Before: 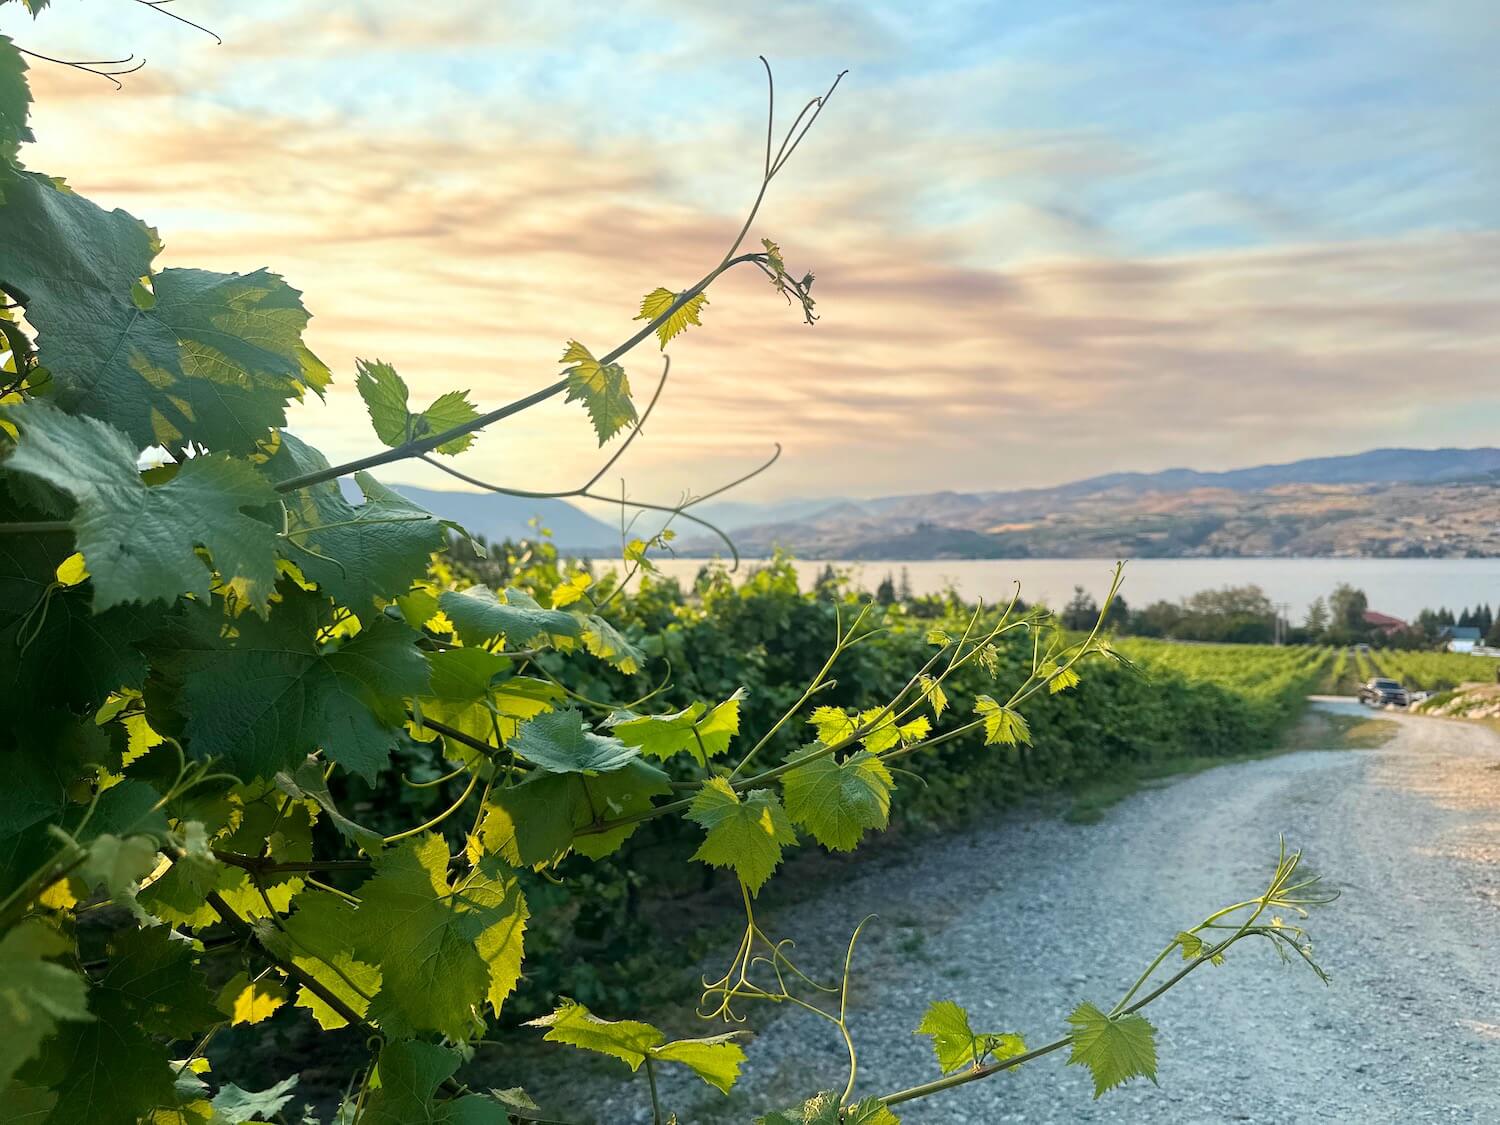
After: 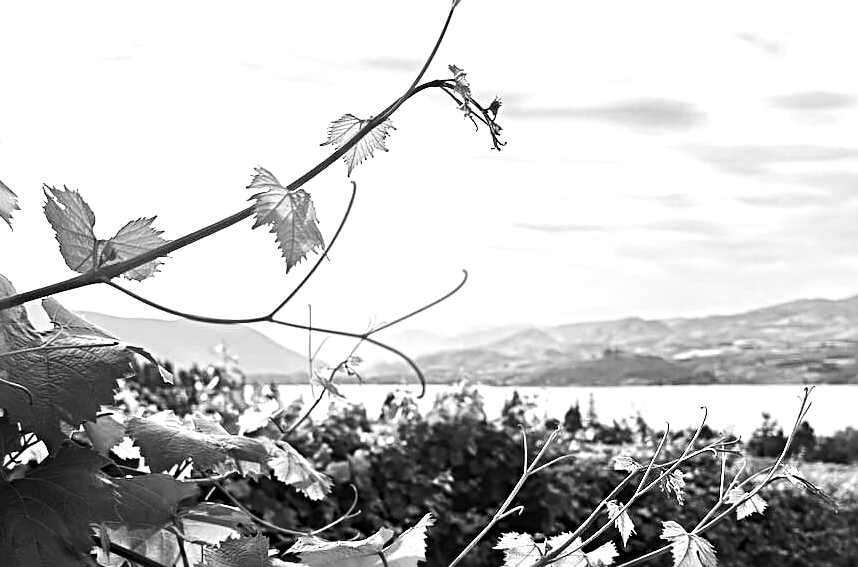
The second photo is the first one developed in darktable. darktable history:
crop: left 20.932%, top 15.471%, right 21.848%, bottom 34.081%
tone equalizer: -8 EV -1.08 EV, -7 EV -1.01 EV, -6 EV -0.867 EV, -5 EV -0.578 EV, -3 EV 0.578 EV, -2 EV 0.867 EV, -1 EV 1.01 EV, +0 EV 1.08 EV, edges refinement/feathering 500, mask exposure compensation -1.57 EV, preserve details no
contrast brightness saturation: contrast 0.08, saturation 0.2
monochrome: a 32, b 64, size 2.3
sharpen: radius 4
